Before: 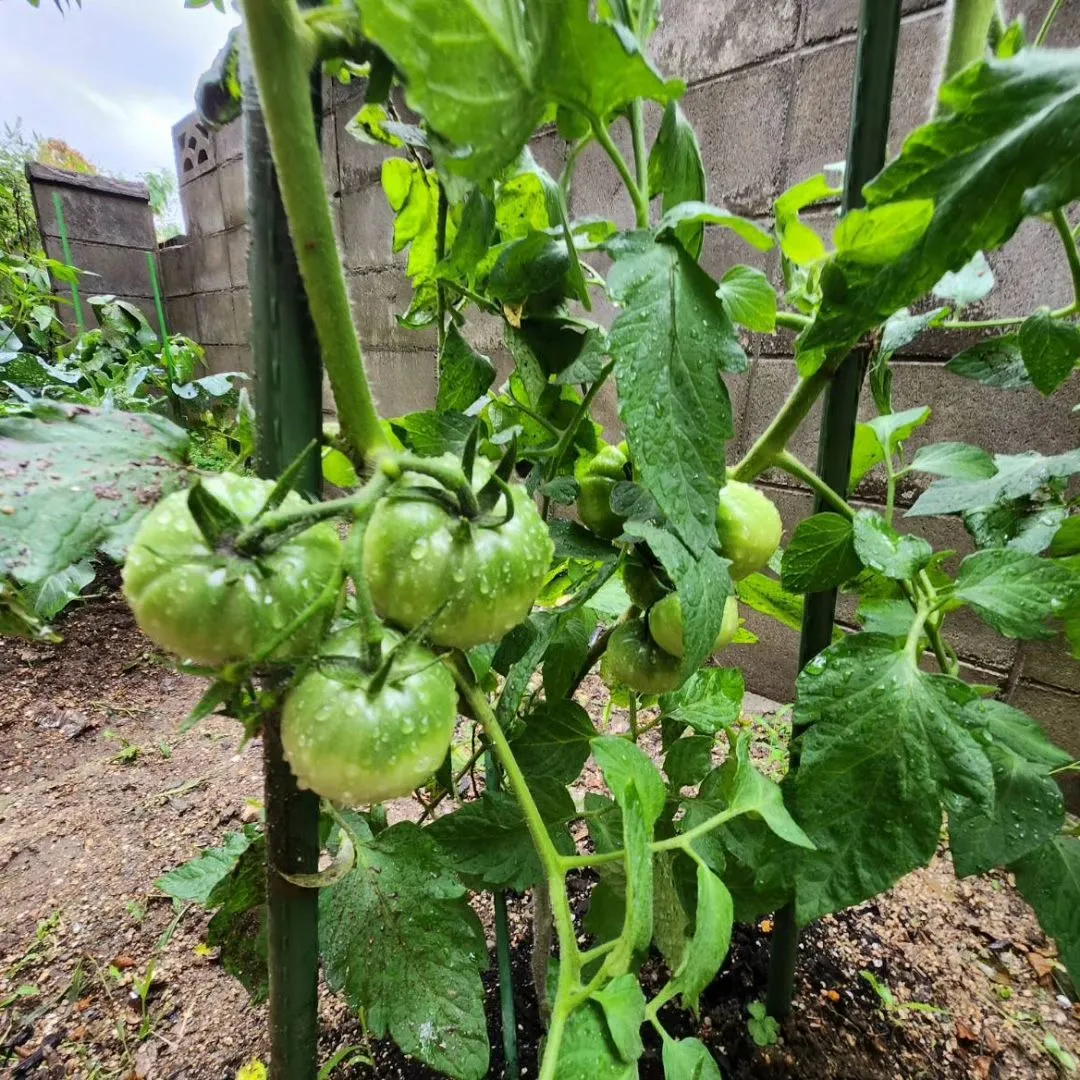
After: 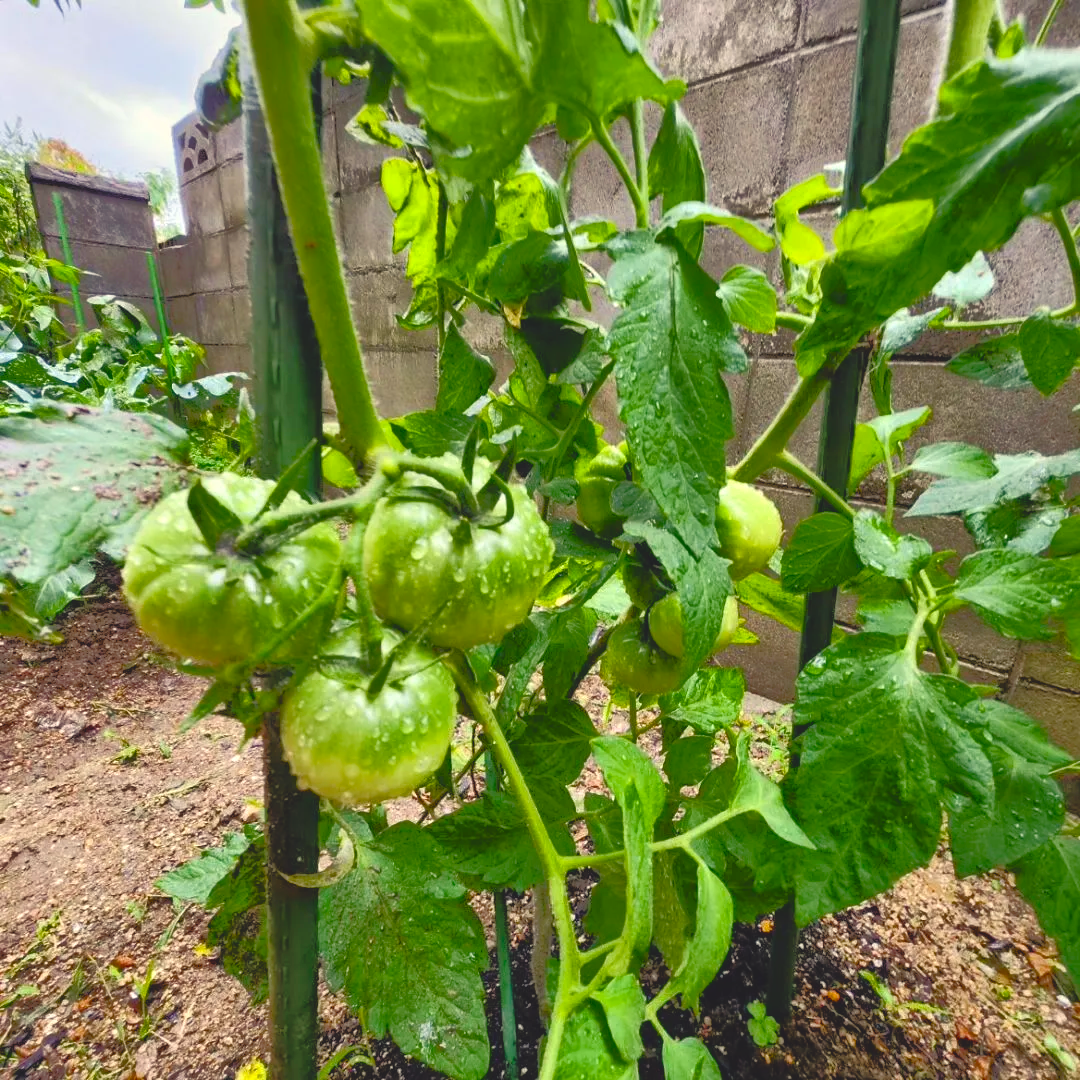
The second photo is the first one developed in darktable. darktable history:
color balance rgb: shadows lift › chroma 3%, shadows lift › hue 280.8°, power › hue 330°, highlights gain › chroma 3%, highlights gain › hue 75.6°, global offset › luminance 1.5%, perceptual saturation grading › global saturation 20%, perceptual saturation grading › highlights -25%, perceptual saturation grading › shadows 50%, global vibrance 30%
tone equalizer: -8 EV -0.528 EV, -7 EV -0.319 EV, -6 EV -0.083 EV, -5 EV 0.413 EV, -4 EV 0.985 EV, -3 EV 0.791 EV, -2 EV -0.01 EV, -1 EV 0.14 EV, +0 EV -0.012 EV, smoothing 1
